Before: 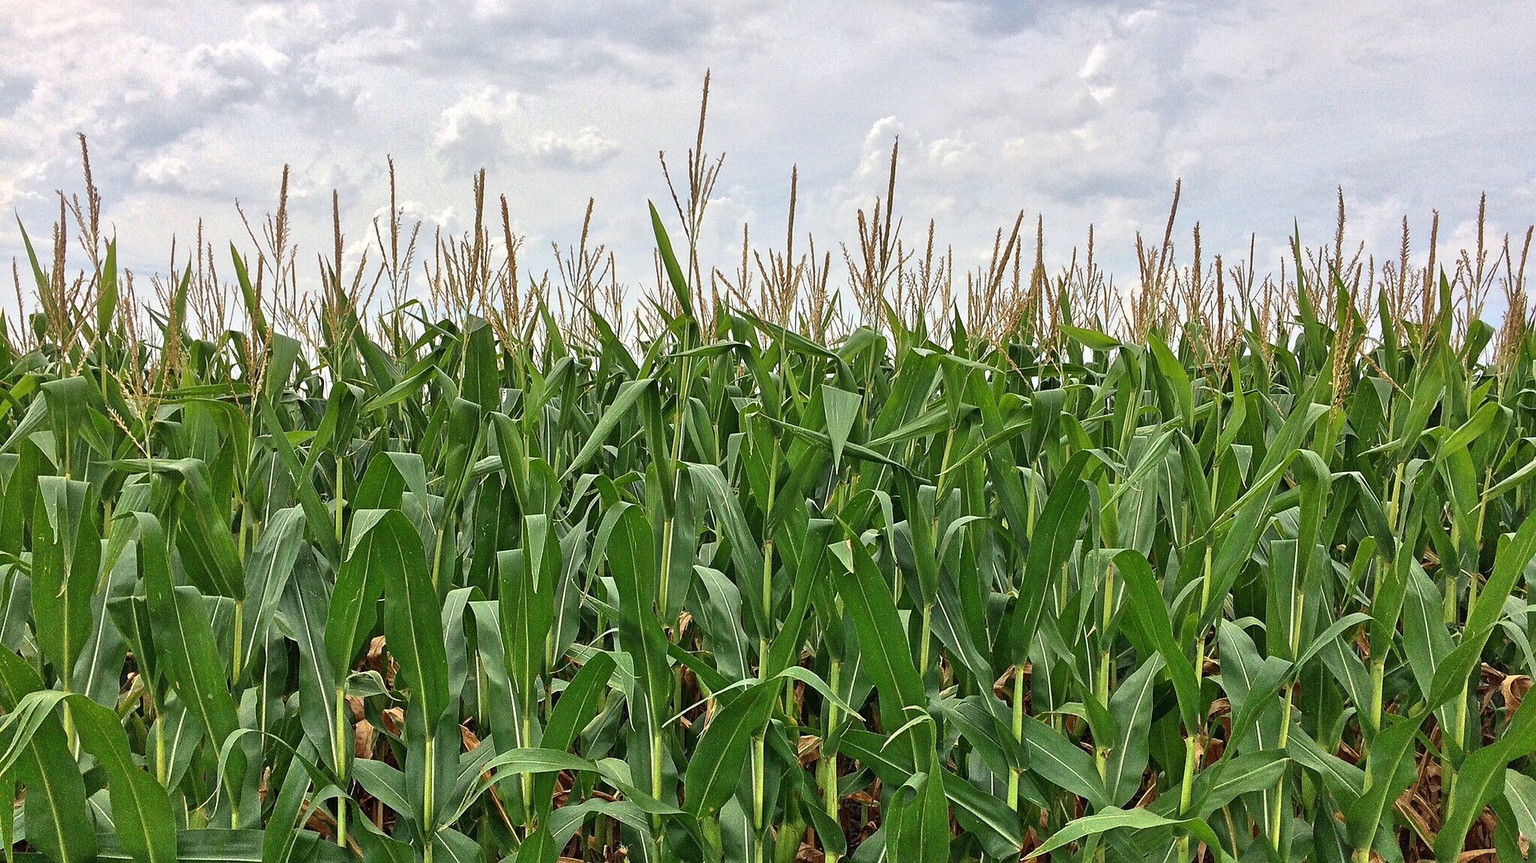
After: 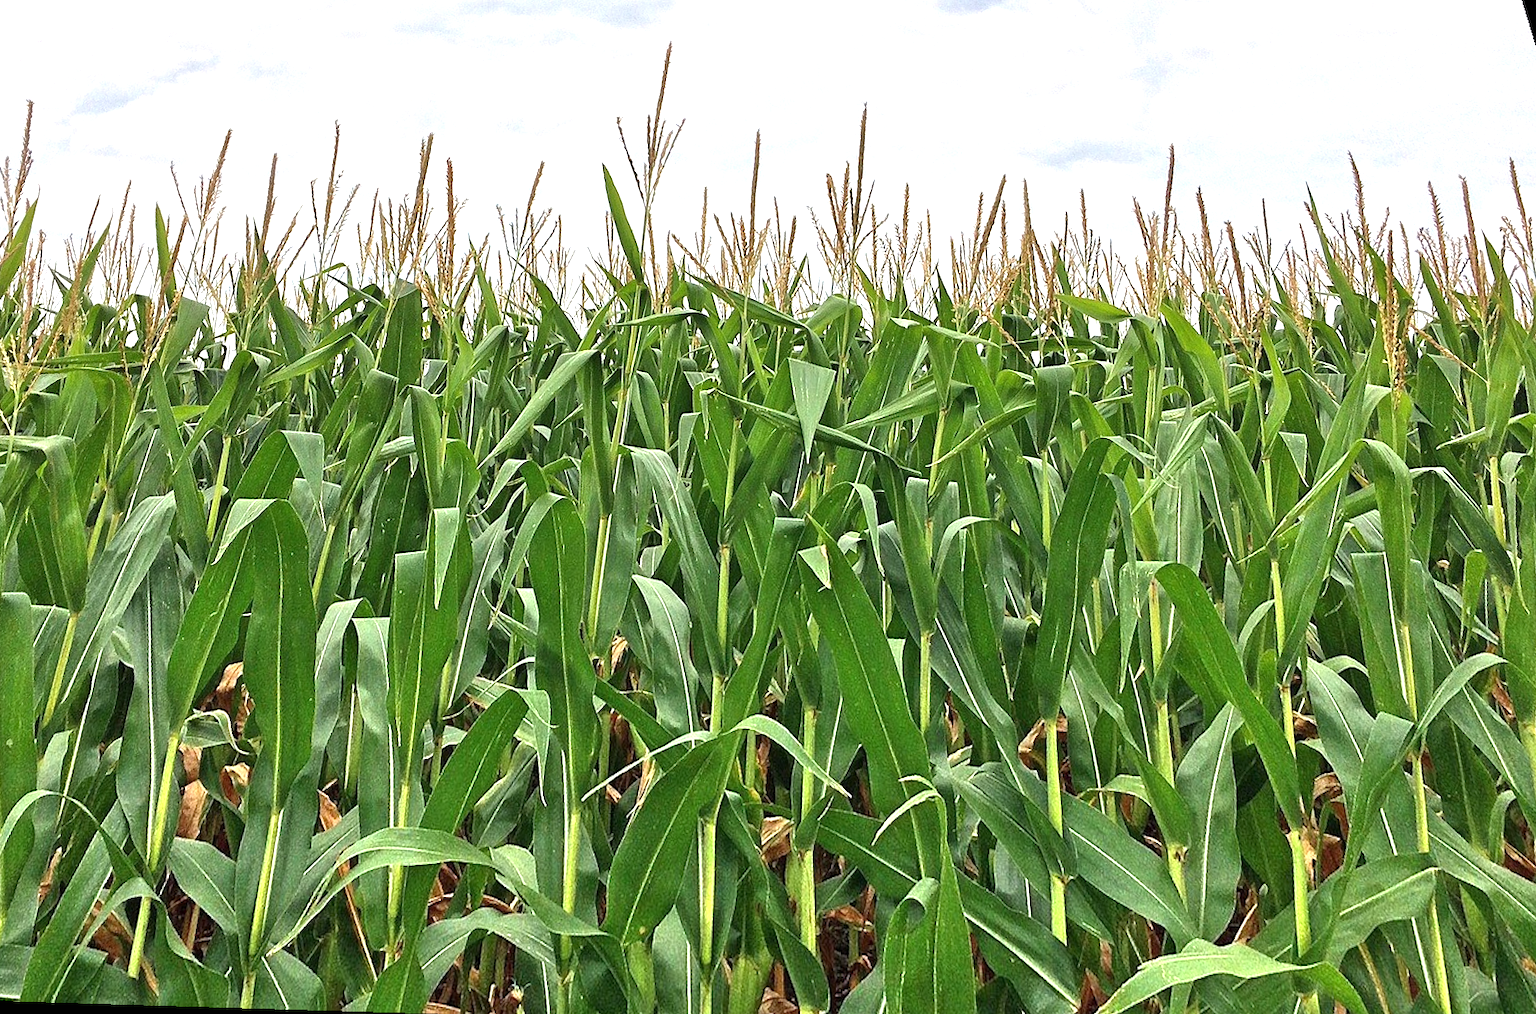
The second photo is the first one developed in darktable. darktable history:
exposure: black level correction 0, exposure 0.7 EV, compensate exposure bias true, compensate highlight preservation false
rotate and perspective: rotation 0.72°, lens shift (vertical) -0.352, lens shift (horizontal) -0.051, crop left 0.152, crop right 0.859, crop top 0.019, crop bottom 0.964
